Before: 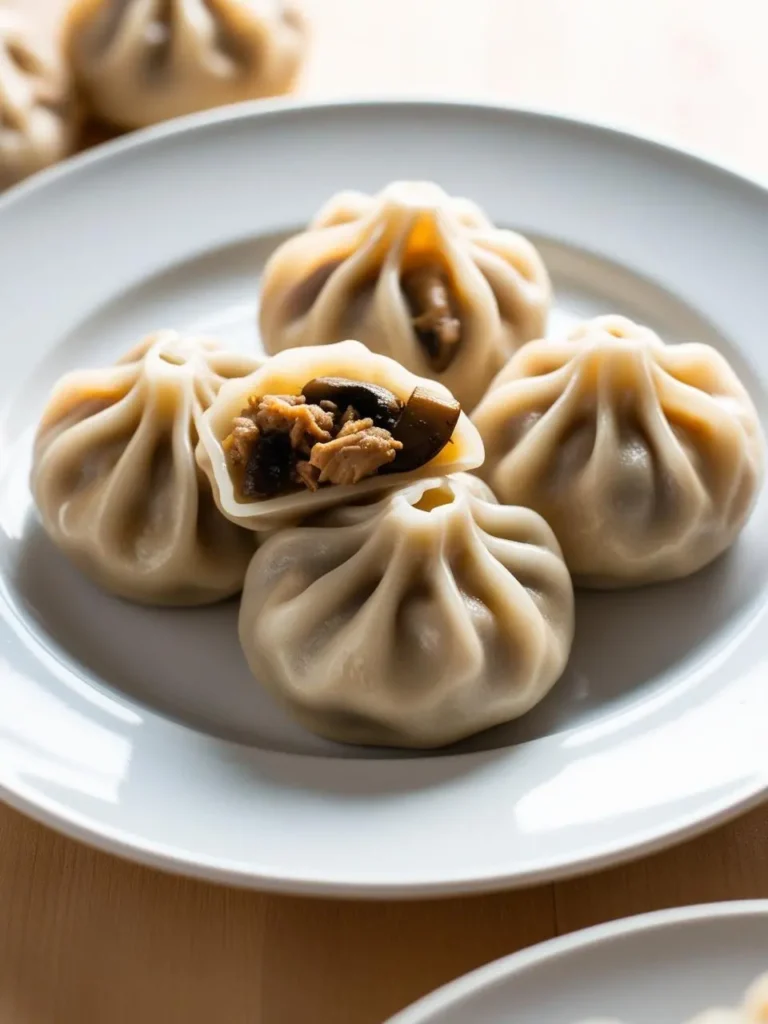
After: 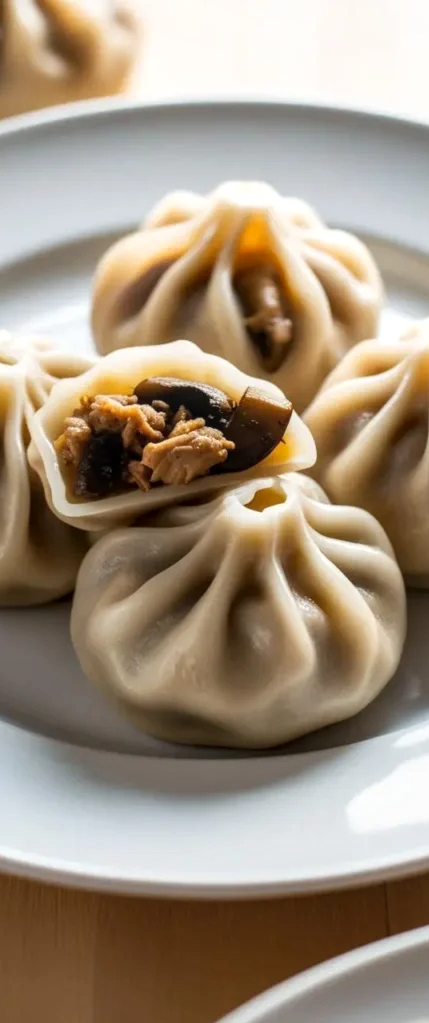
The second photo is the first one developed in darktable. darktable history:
crop: left 21.879%, right 22.153%, bottom 0.005%
local contrast: on, module defaults
